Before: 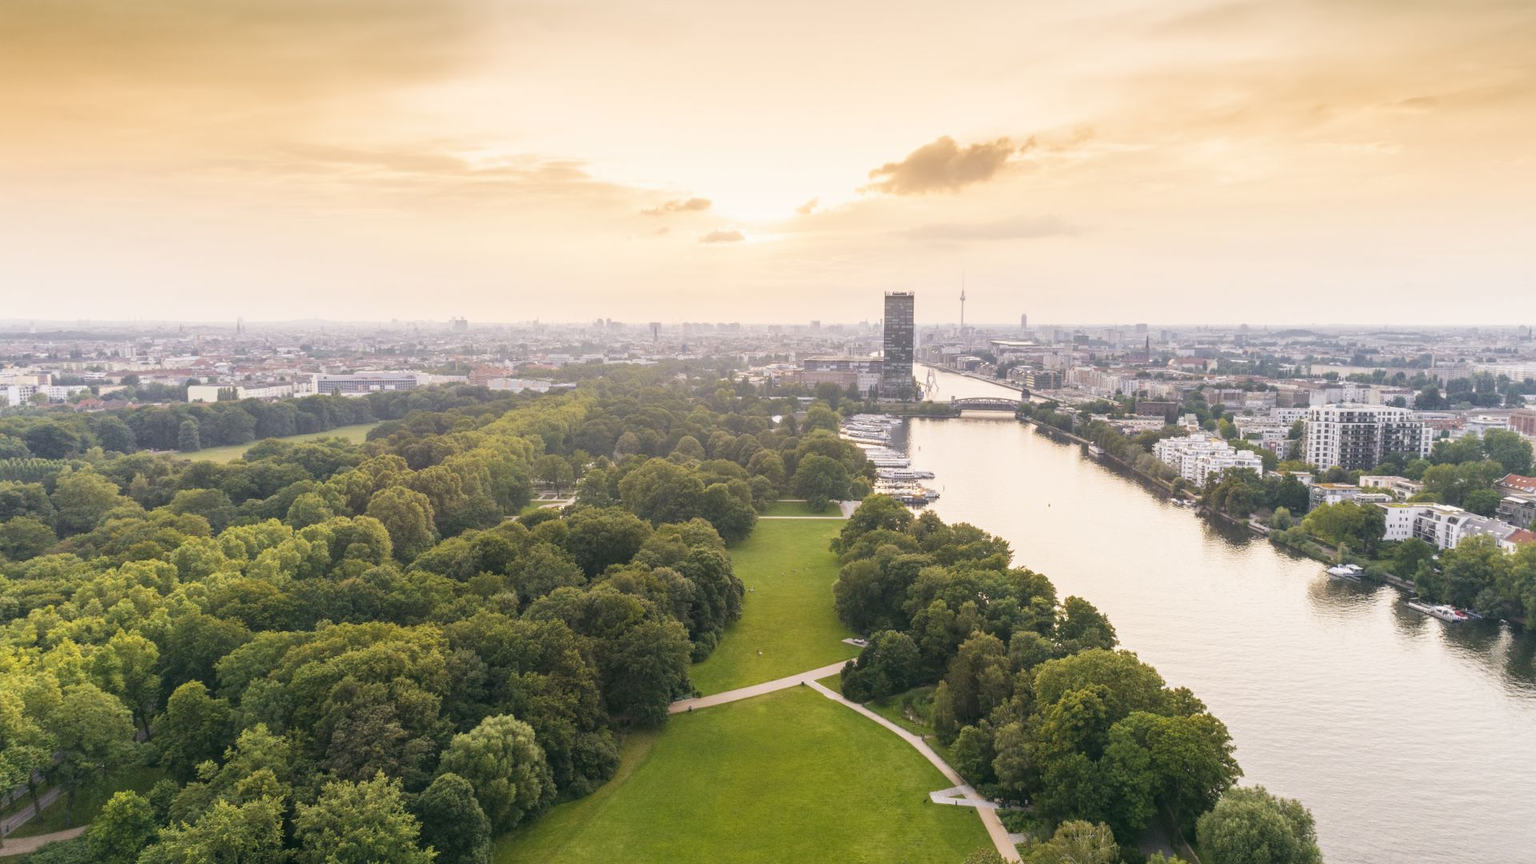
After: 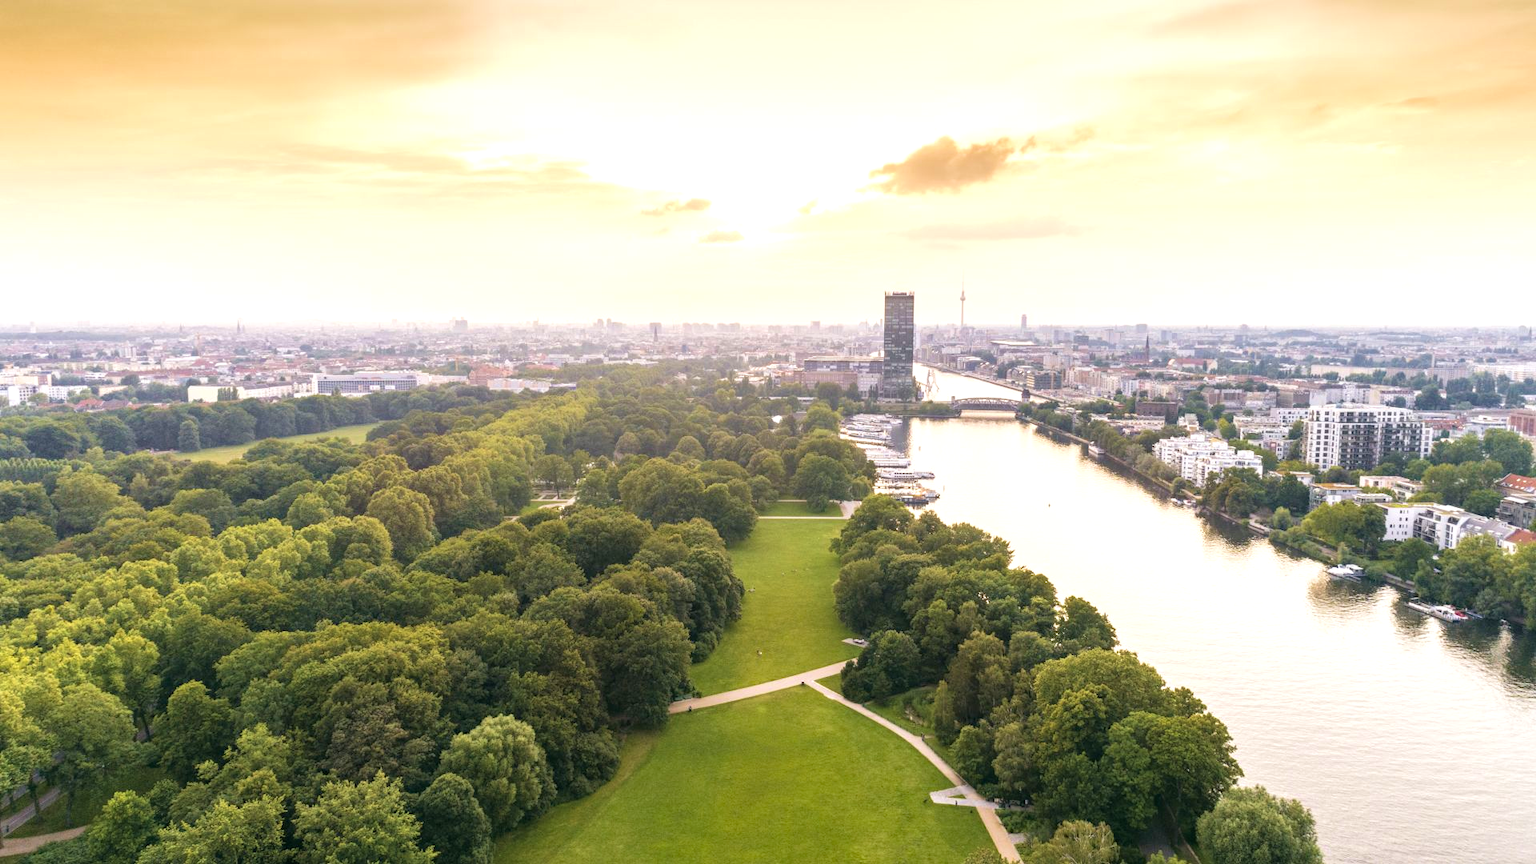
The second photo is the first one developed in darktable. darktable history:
tone equalizer: -8 EV -0.422 EV, -7 EV -0.415 EV, -6 EV -0.352 EV, -5 EV -0.209 EV, -3 EV 0.233 EV, -2 EV 0.317 EV, -1 EV 0.409 EV, +0 EV 0.421 EV
haze removal: compatibility mode true, adaptive false
velvia: on, module defaults
